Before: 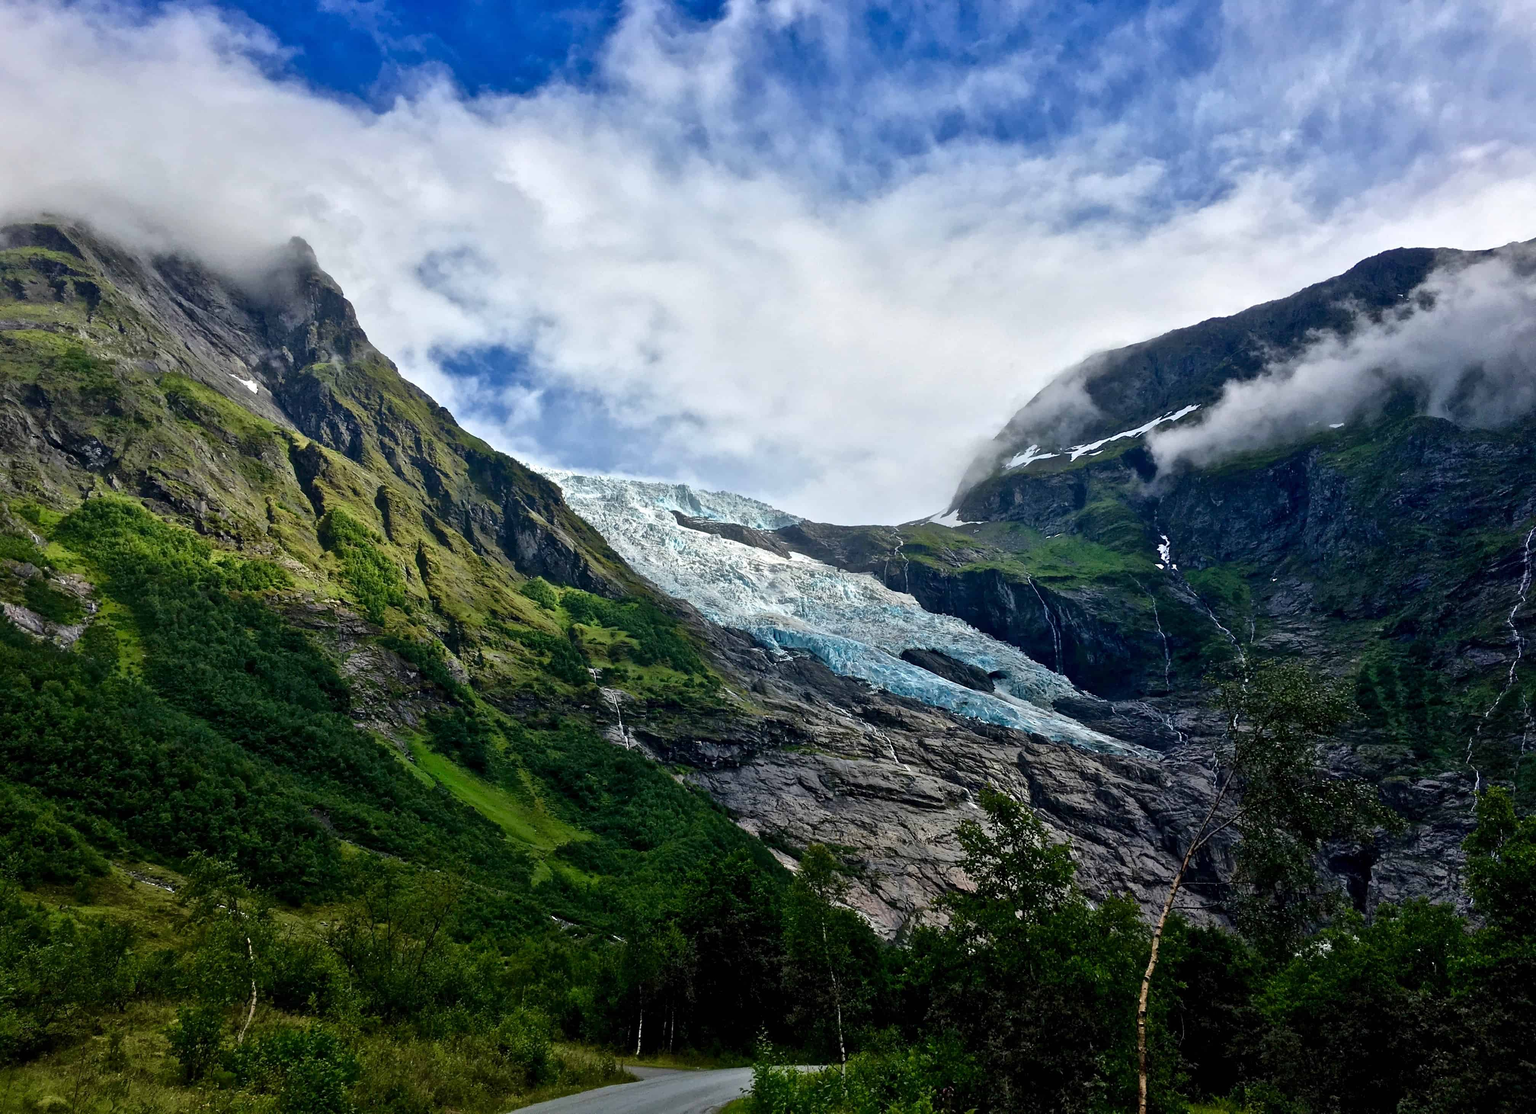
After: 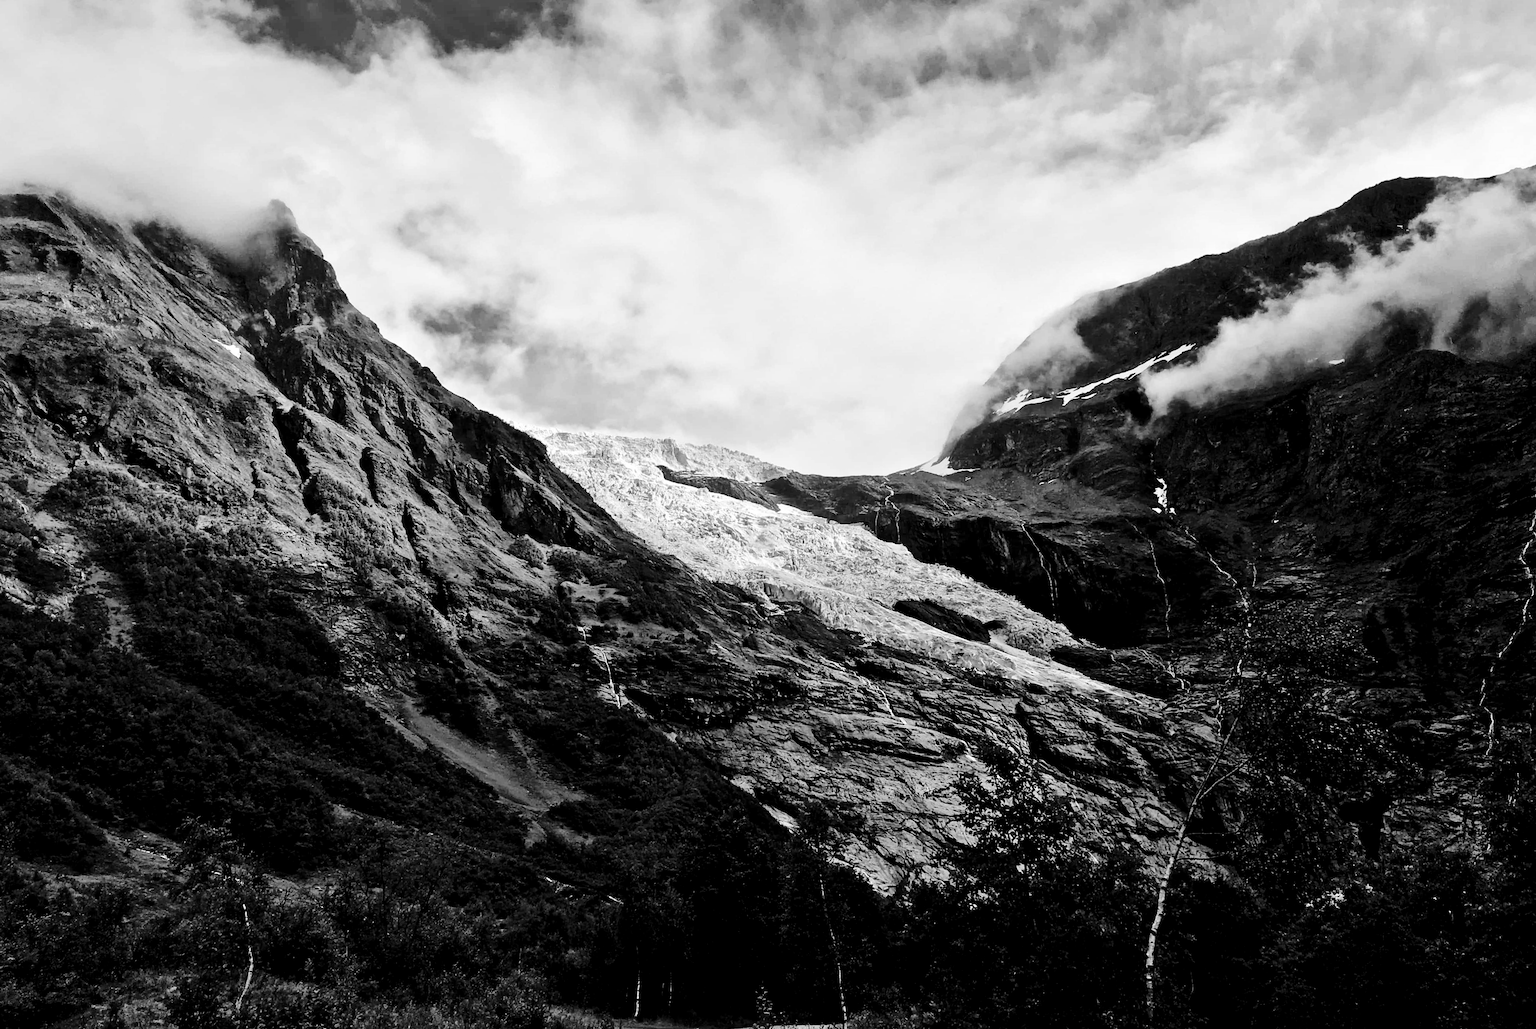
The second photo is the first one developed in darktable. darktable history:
monochrome: on, module defaults
exposure: black level correction 0.01, exposure 0.011 EV, compensate highlight preservation false
crop and rotate: top 2.479%, bottom 3.018%
rotate and perspective: rotation -1.32°, lens shift (horizontal) -0.031, crop left 0.015, crop right 0.985, crop top 0.047, crop bottom 0.982
tone curve: curves: ch0 [(0, 0) (0.003, 0.002) (0.011, 0.008) (0.025, 0.017) (0.044, 0.027) (0.069, 0.037) (0.1, 0.052) (0.136, 0.074) (0.177, 0.11) (0.224, 0.155) (0.277, 0.237) (0.335, 0.34) (0.399, 0.467) (0.468, 0.584) (0.543, 0.683) (0.623, 0.762) (0.709, 0.827) (0.801, 0.888) (0.898, 0.947) (1, 1)], preserve colors none
